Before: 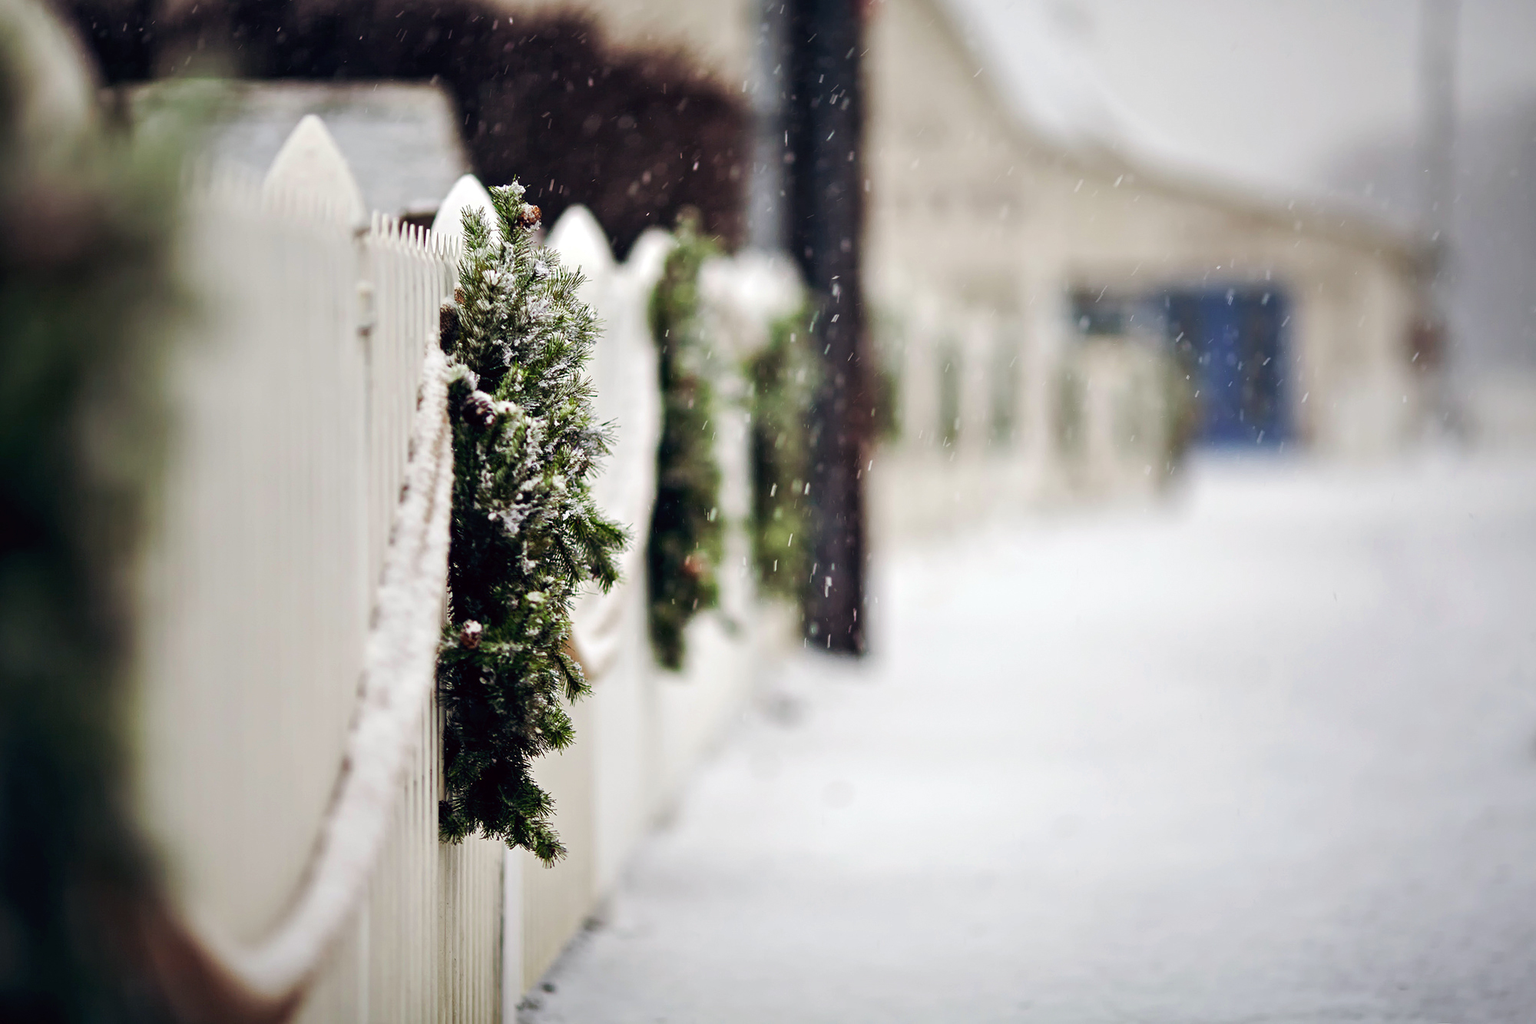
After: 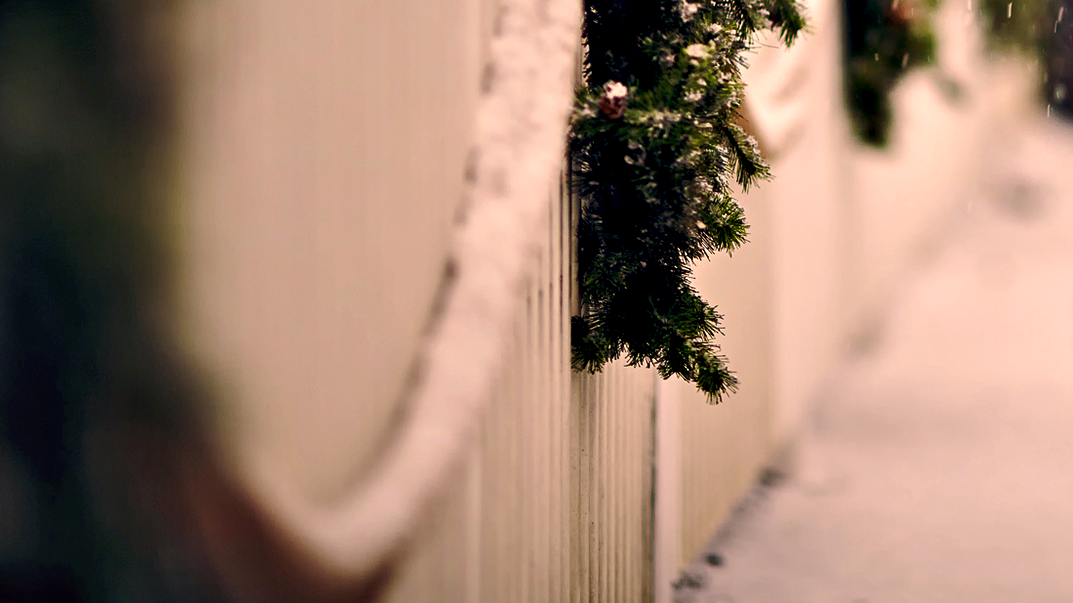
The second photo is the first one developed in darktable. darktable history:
crop and rotate: top 54.518%, right 46.303%, bottom 0.215%
color correction: highlights a* 17.87, highlights b* 19.08
contrast equalizer: octaves 7, y [[0.6 ×6], [0.55 ×6], [0 ×6], [0 ×6], [0 ×6]], mix 0.6
tone equalizer: -8 EV 0.217 EV, -7 EV 0.388 EV, -6 EV 0.388 EV, -5 EV 0.242 EV, -3 EV -0.277 EV, -2 EV -0.443 EV, -1 EV -0.433 EV, +0 EV -0.229 EV
